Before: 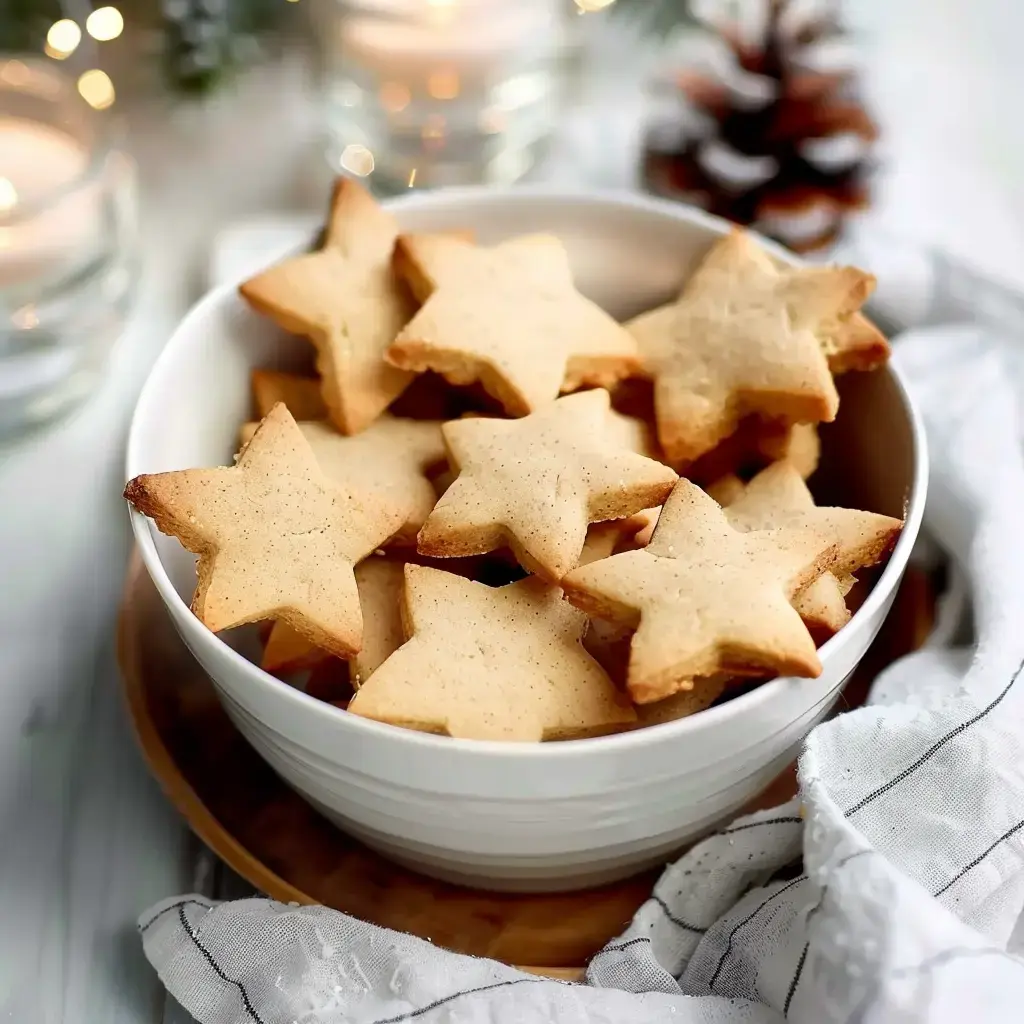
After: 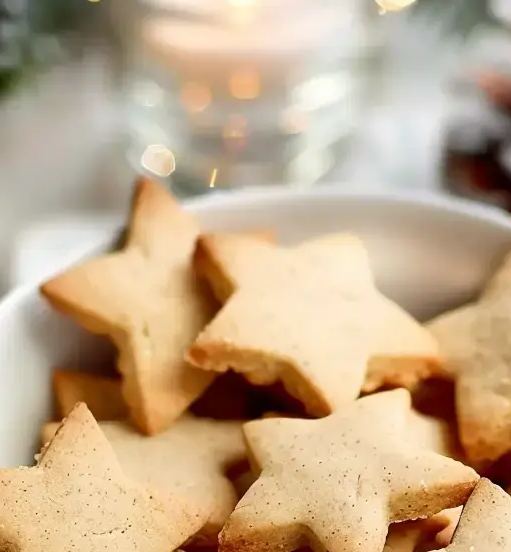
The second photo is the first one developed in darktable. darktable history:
crop: left 19.495%, right 30.554%, bottom 46.004%
